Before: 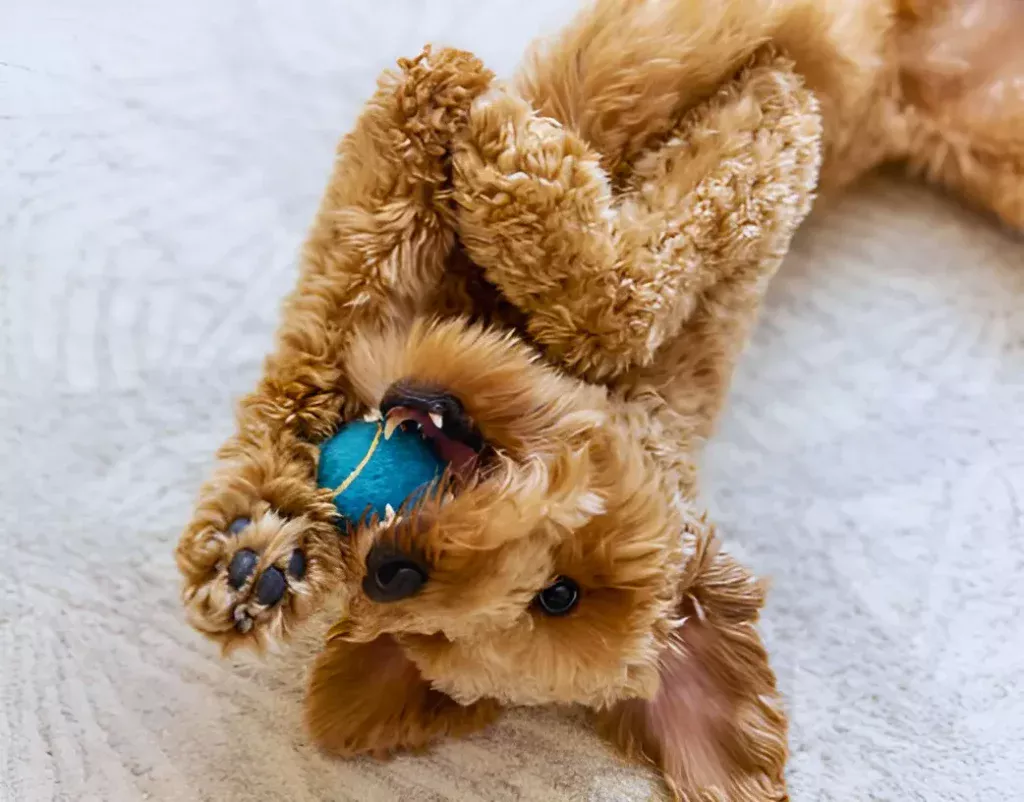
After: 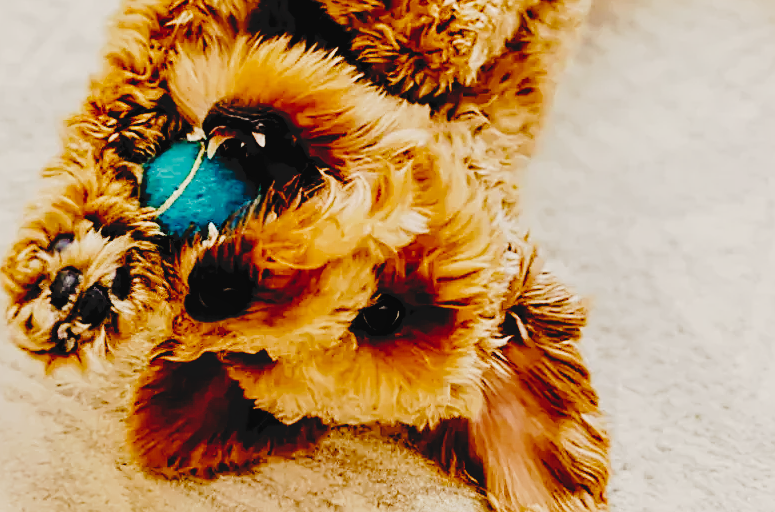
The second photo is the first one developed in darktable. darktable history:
exposure: compensate highlight preservation false
filmic rgb: black relative exposure -2.85 EV, white relative exposure 4.56 EV, hardness 1.77, contrast 1.25, preserve chrominance no, color science v5 (2021)
white balance: red 1.123, blue 0.83
local contrast: highlights 100%, shadows 100%, detail 120%, midtone range 0.2
crop and rotate: left 17.299%, top 35.115%, right 7.015%, bottom 1.024%
sharpen: on, module defaults
tone curve: curves: ch0 [(0, 0) (0.003, 0.074) (0.011, 0.079) (0.025, 0.083) (0.044, 0.095) (0.069, 0.097) (0.1, 0.11) (0.136, 0.131) (0.177, 0.159) (0.224, 0.209) (0.277, 0.279) (0.335, 0.367) (0.399, 0.455) (0.468, 0.538) (0.543, 0.621) (0.623, 0.699) (0.709, 0.782) (0.801, 0.848) (0.898, 0.924) (1, 1)], preserve colors none
